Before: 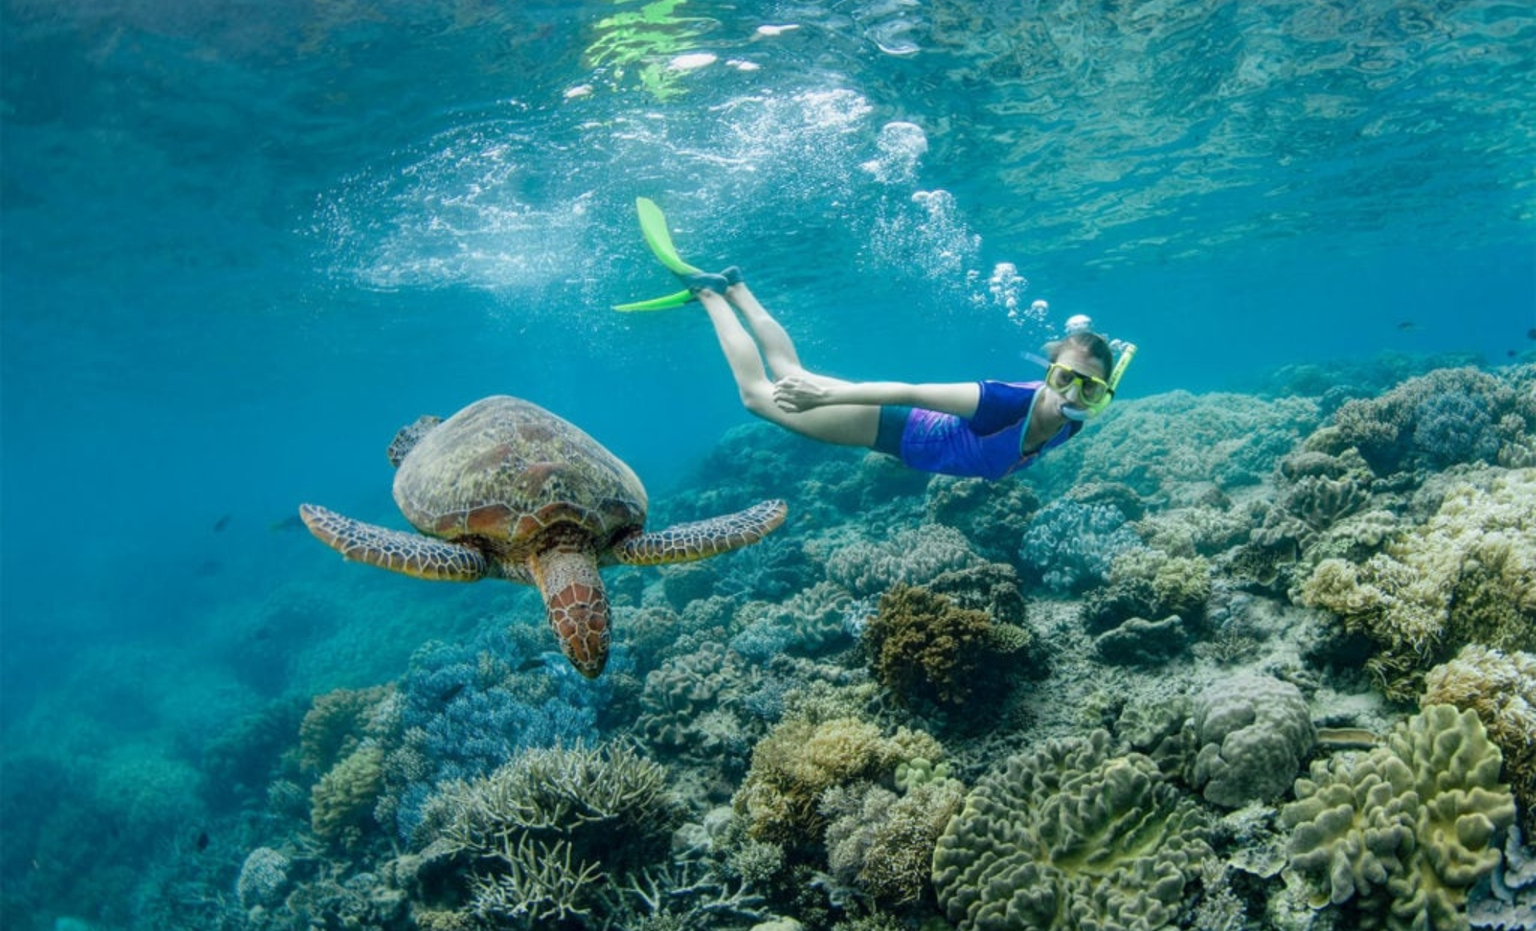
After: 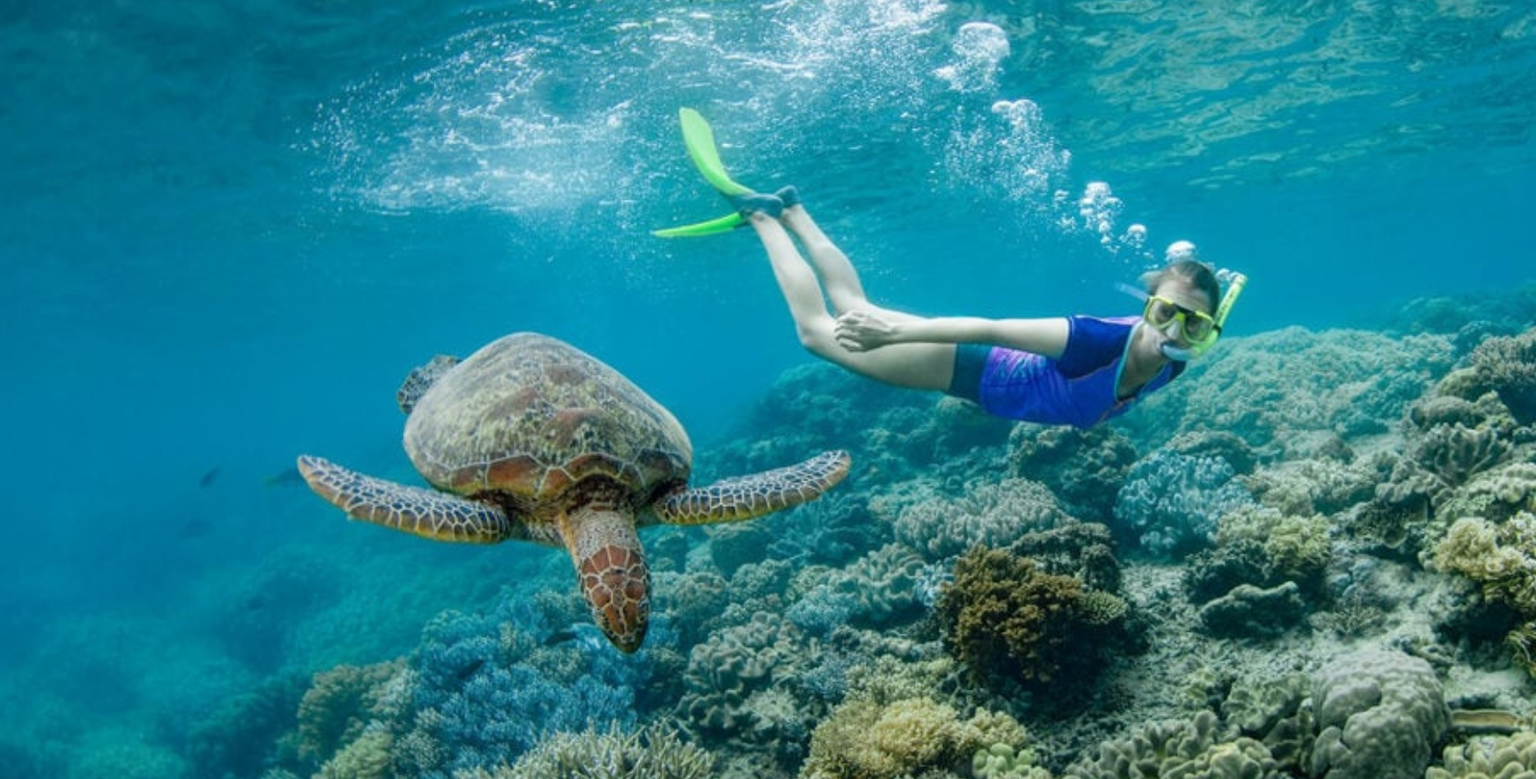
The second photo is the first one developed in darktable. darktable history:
crop and rotate: left 2.464%, top 11.073%, right 9.342%, bottom 15.061%
